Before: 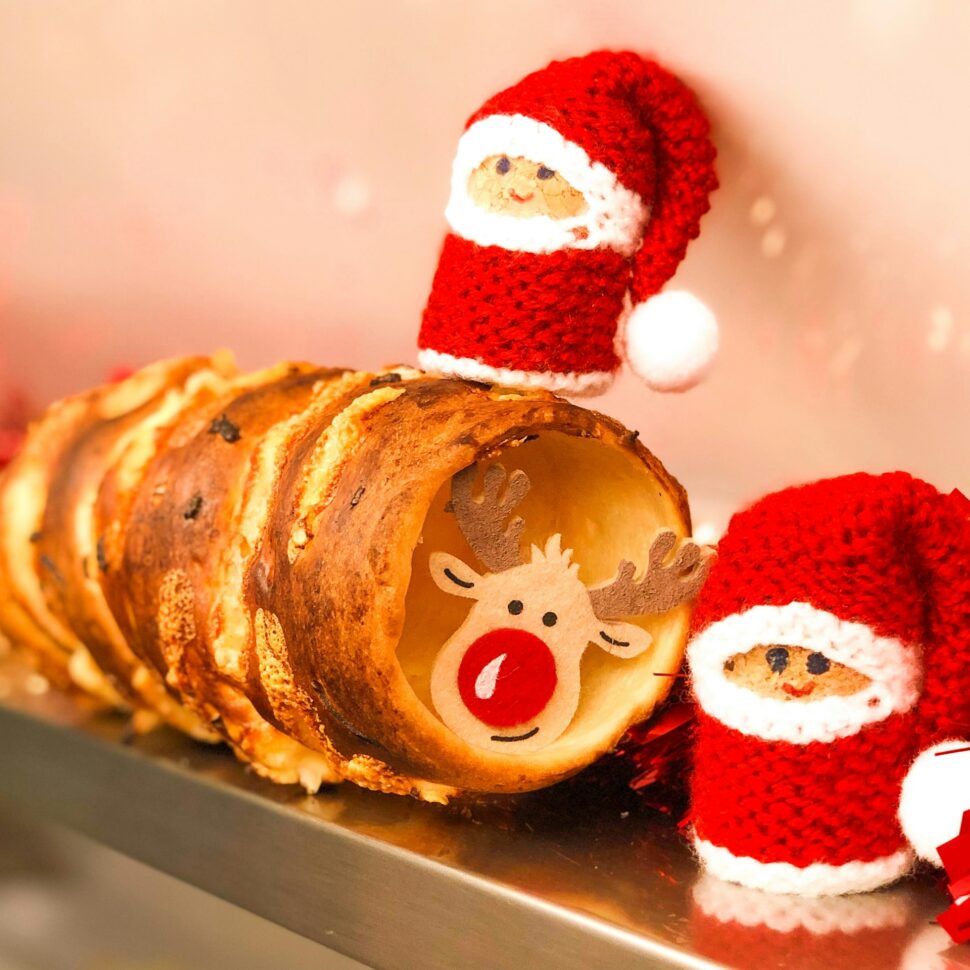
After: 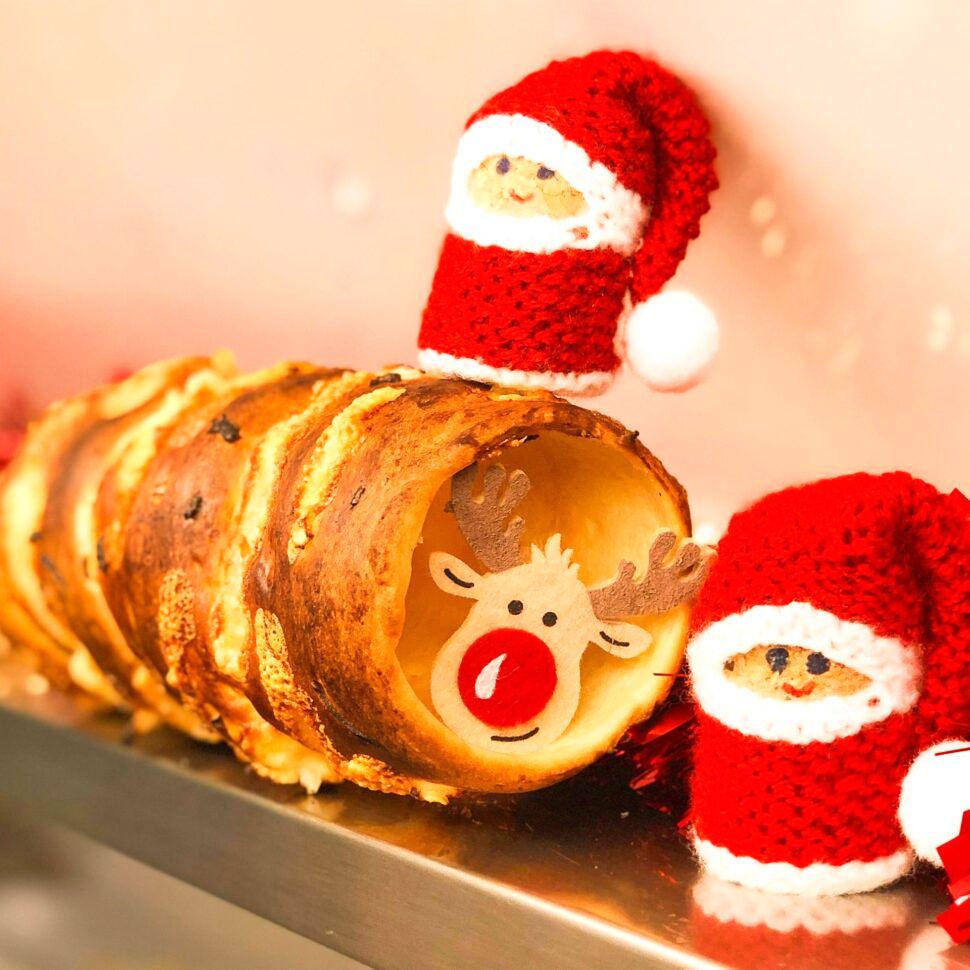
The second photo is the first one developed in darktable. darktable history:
tone curve: curves: ch0 [(0, 0.028) (0.138, 0.156) (0.468, 0.516) (0.754, 0.823) (1, 1)]
